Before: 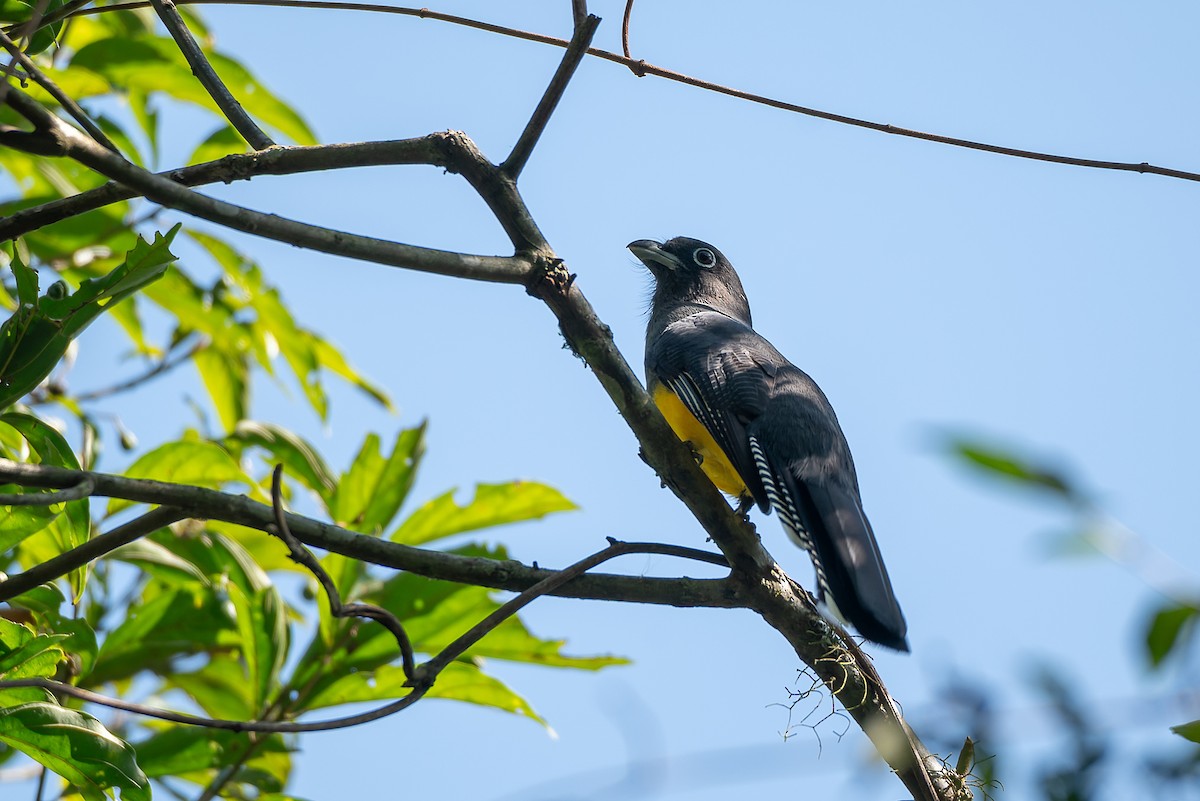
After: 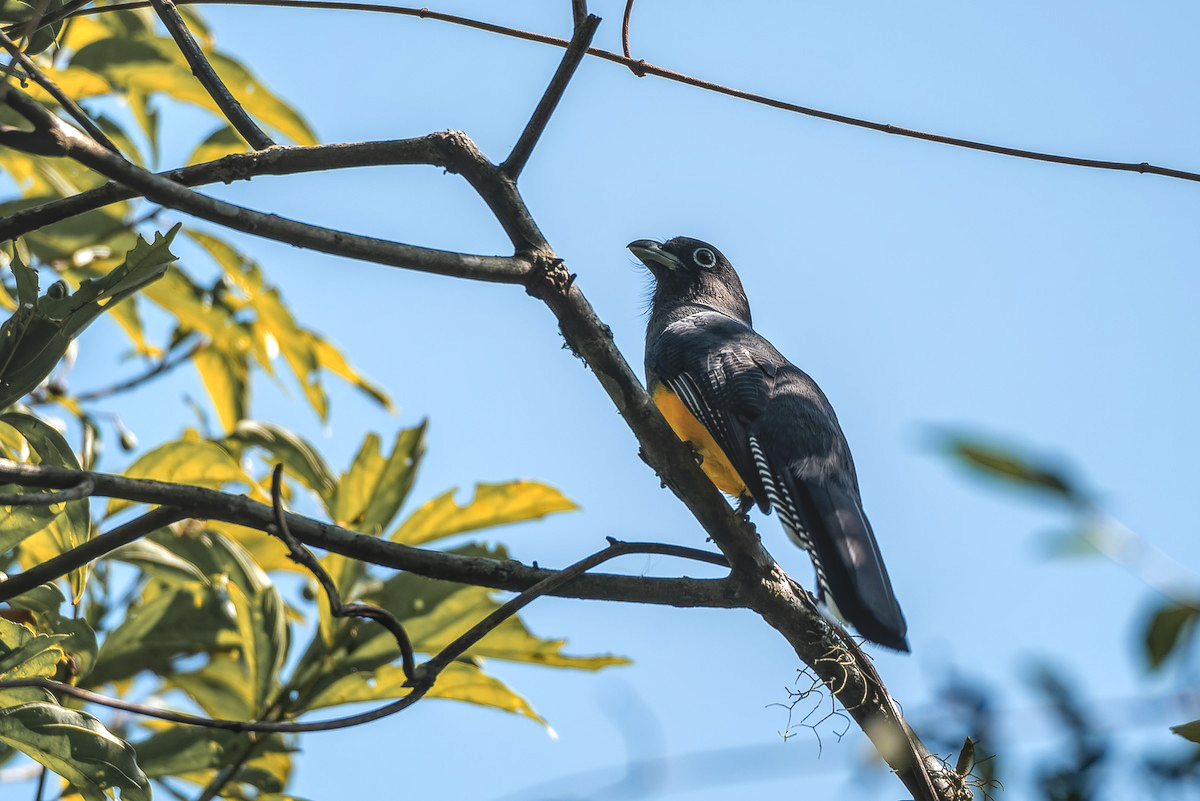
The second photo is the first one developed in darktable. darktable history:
local contrast: detail 150%
exposure: black level correction -0.023, exposure -0.039 EV, compensate highlight preservation false
color zones: curves: ch1 [(0.263, 0.53) (0.376, 0.287) (0.487, 0.512) (0.748, 0.547) (1, 0.513)]; ch2 [(0.262, 0.45) (0.751, 0.477)], mix 31.98%
